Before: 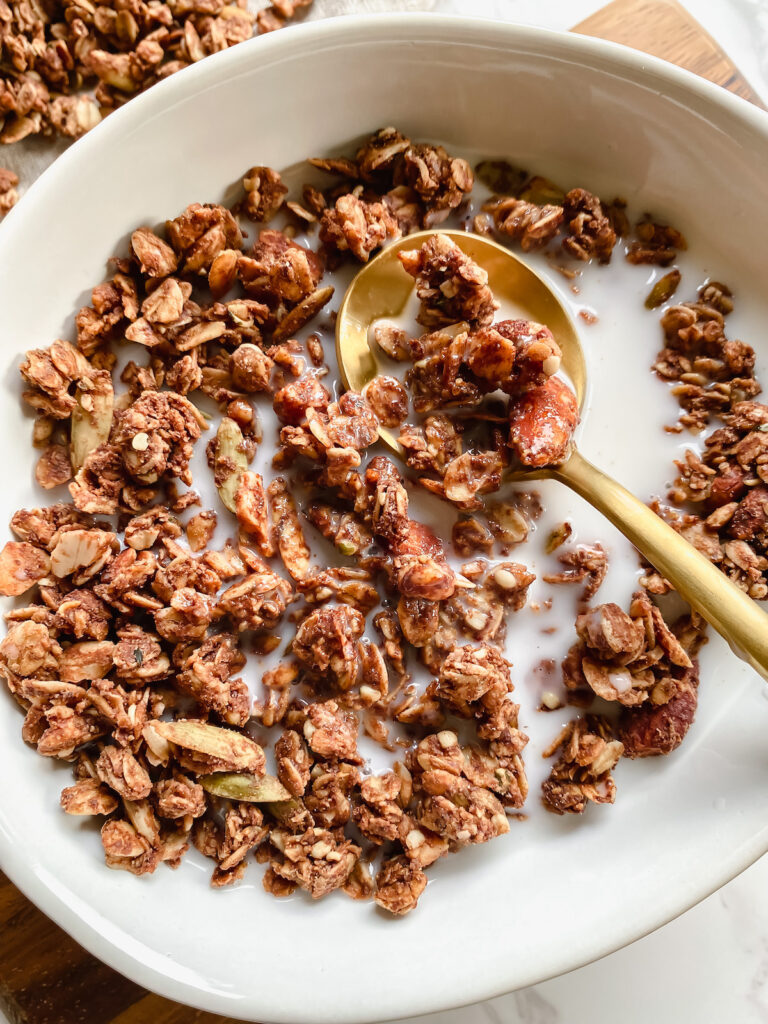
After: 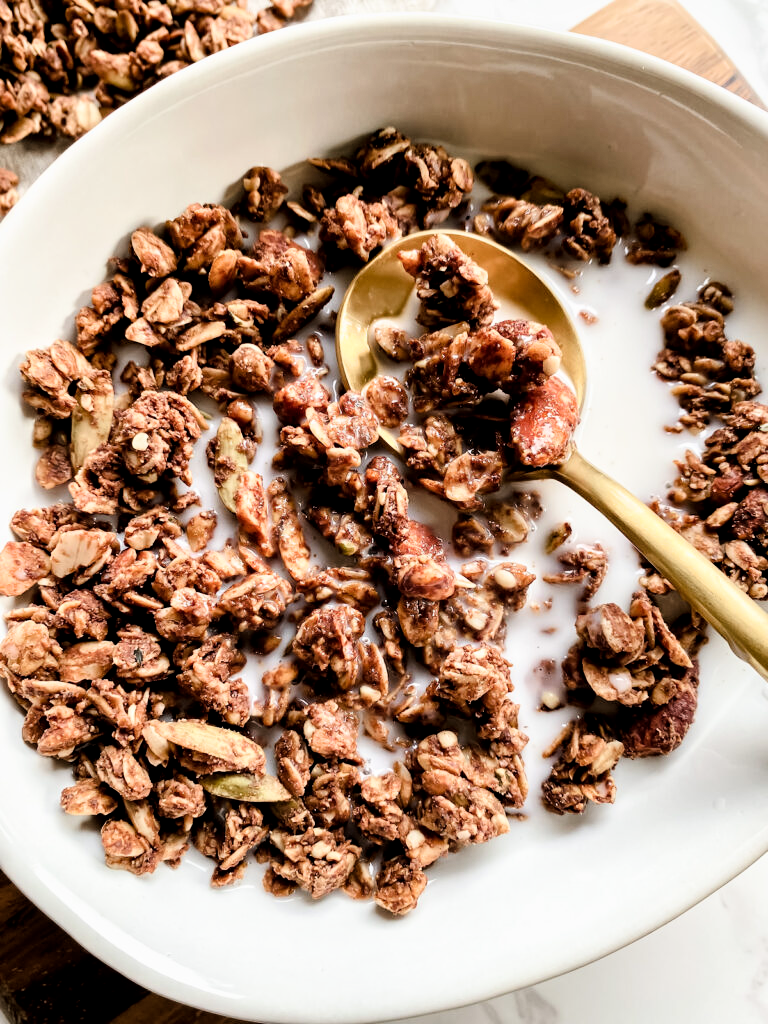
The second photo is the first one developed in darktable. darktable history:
filmic rgb: black relative exposure -5.36 EV, white relative exposure 2.88 EV, dynamic range scaling -37.37%, hardness 3.98, contrast 1.59, highlights saturation mix -0.965%
local contrast: highlights 104%, shadows 100%, detail 119%, midtone range 0.2
